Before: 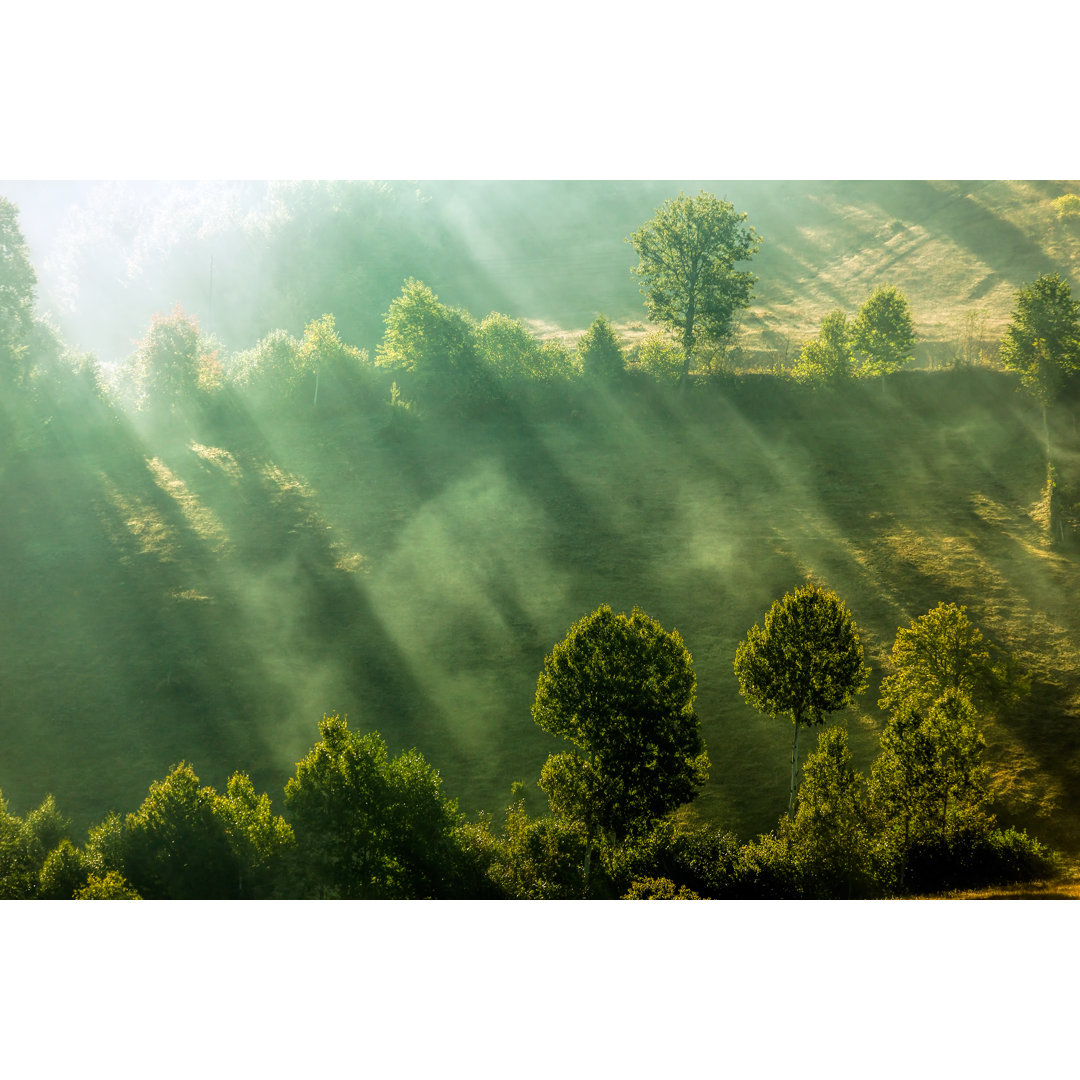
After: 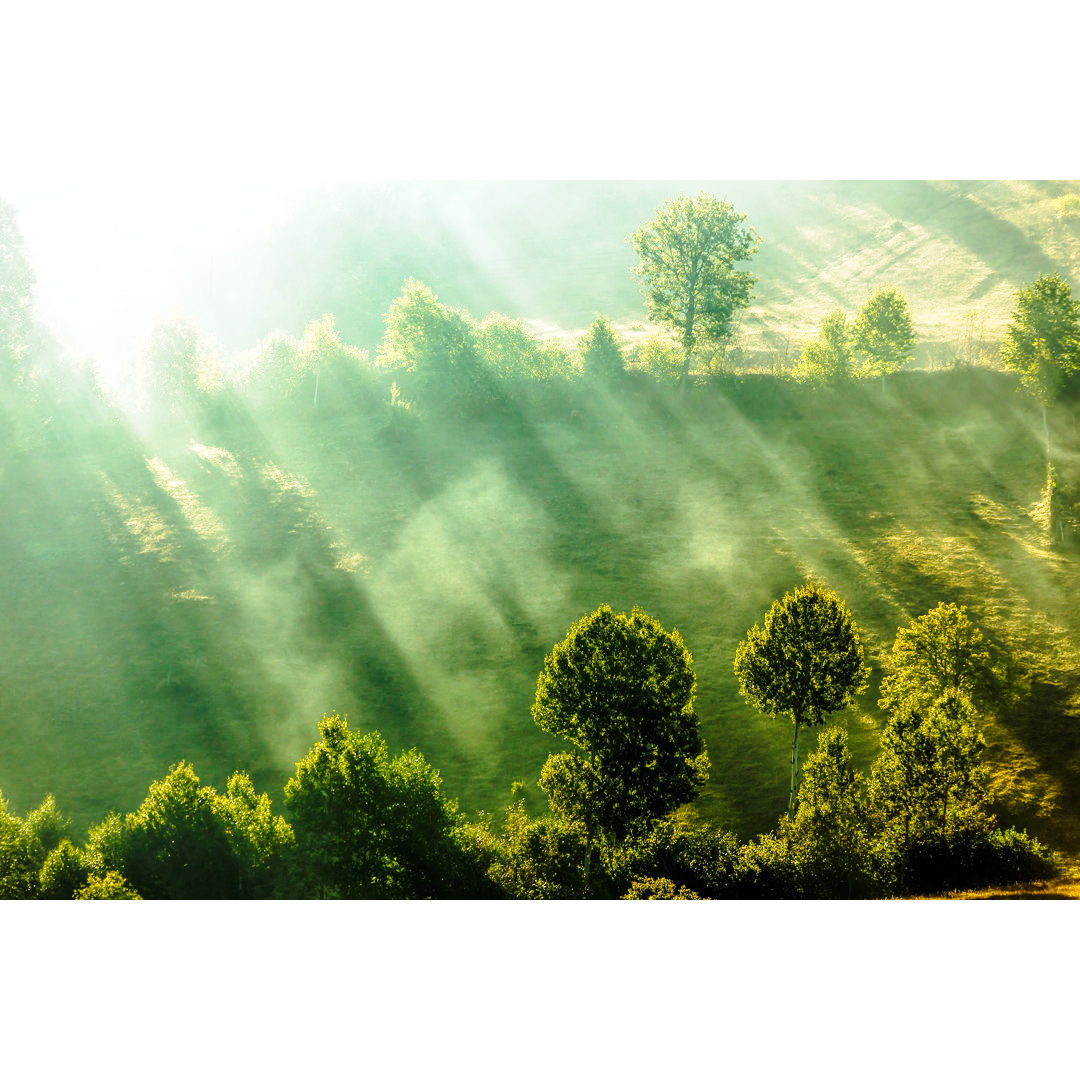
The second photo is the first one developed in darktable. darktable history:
base curve: curves: ch0 [(0, 0) (0.028, 0.03) (0.121, 0.232) (0.46, 0.748) (0.859, 0.968) (1, 1)], preserve colors none
exposure: exposure 0.209 EV, compensate highlight preservation false
